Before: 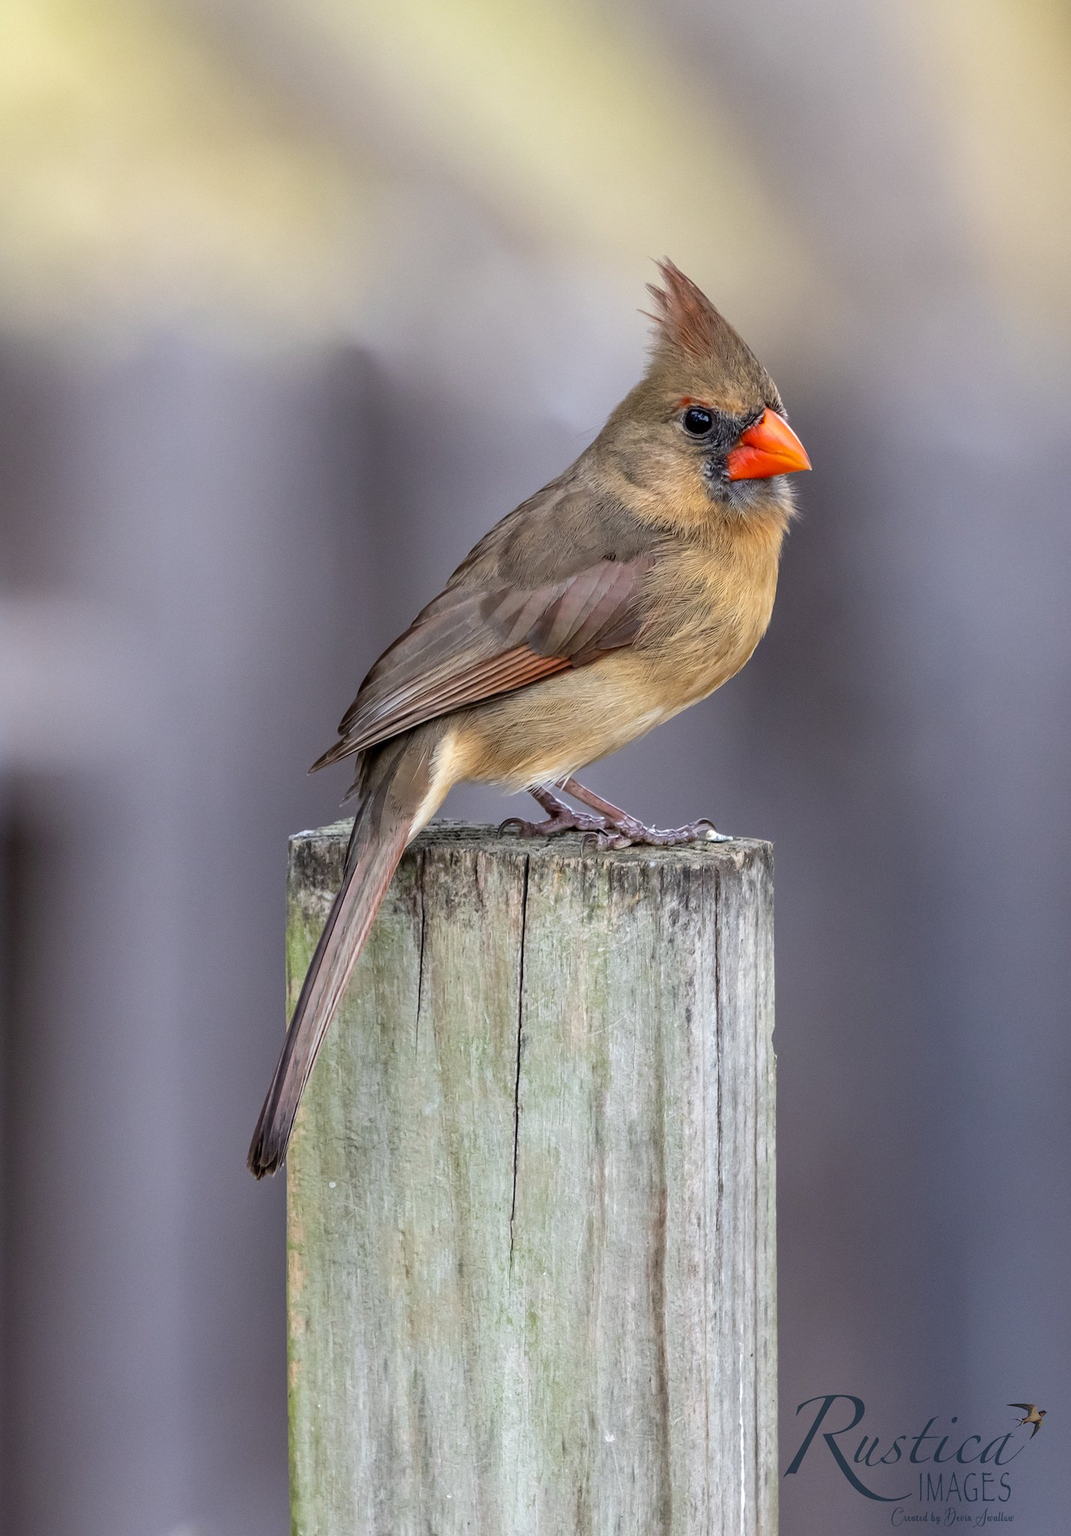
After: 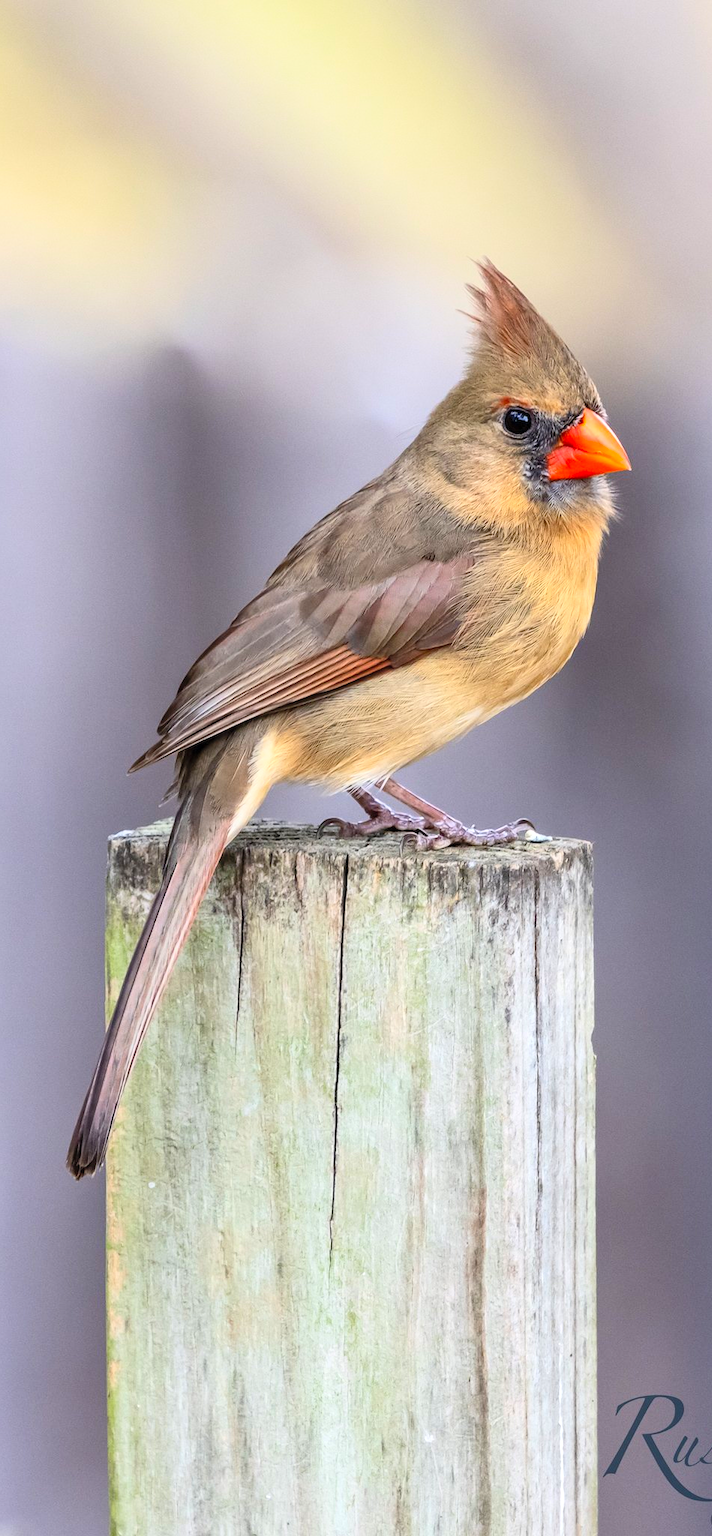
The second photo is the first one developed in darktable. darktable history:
shadows and highlights: shadows 12, white point adjustment 1.2, highlights -0.36, soften with gaussian
crop: left 16.899%, right 16.556%
contrast brightness saturation: contrast 0.24, brightness 0.26, saturation 0.39
white balance: emerald 1
